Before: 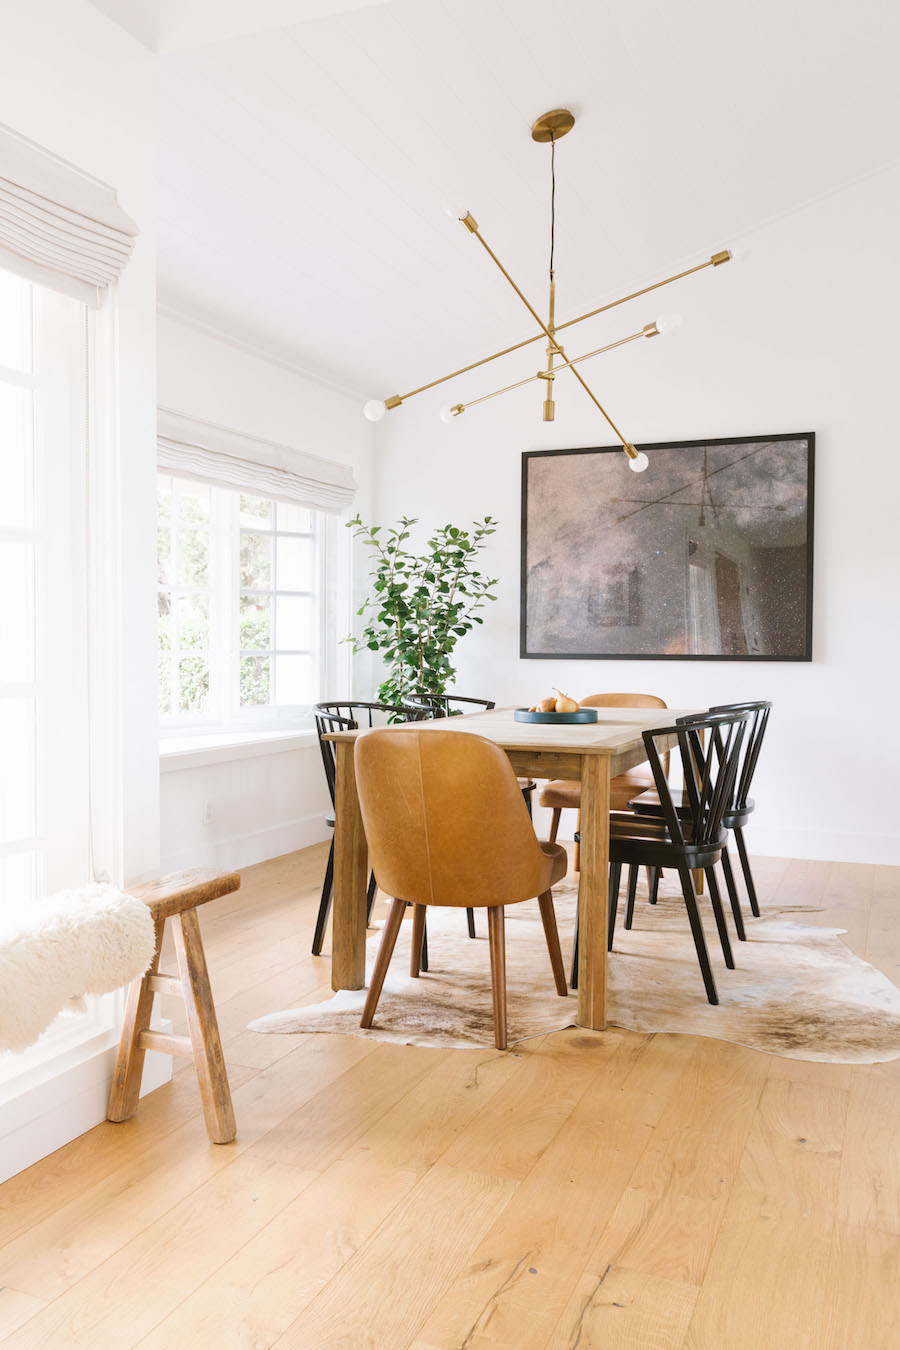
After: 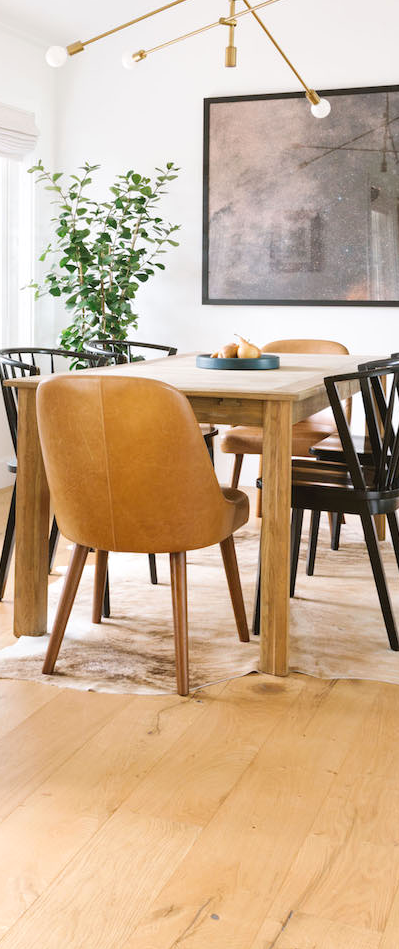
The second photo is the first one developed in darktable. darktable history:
crop: left 35.432%, top 26.233%, right 20.145%, bottom 3.432%
exposure: exposure 0.15 EV, compensate highlight preservation false
